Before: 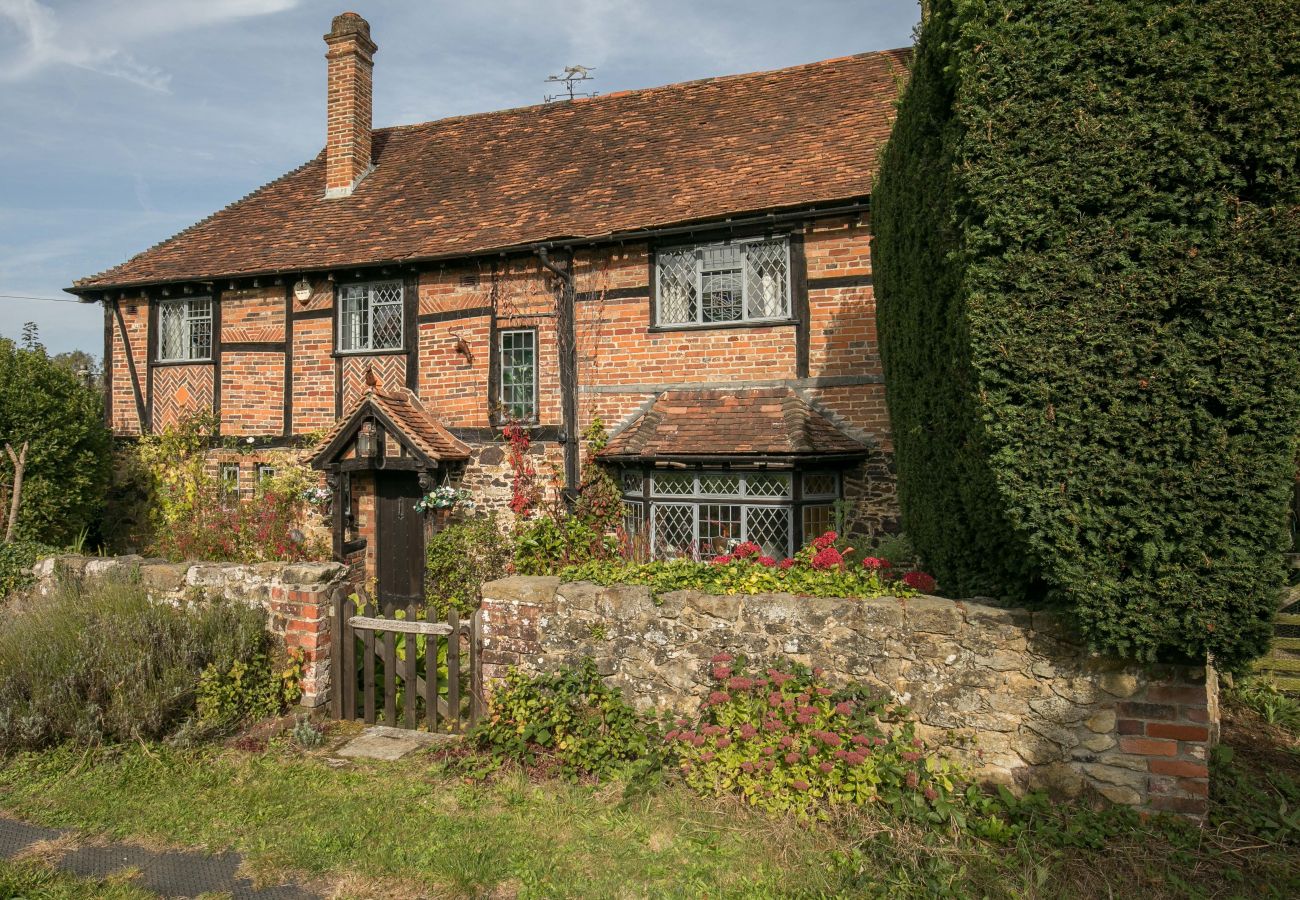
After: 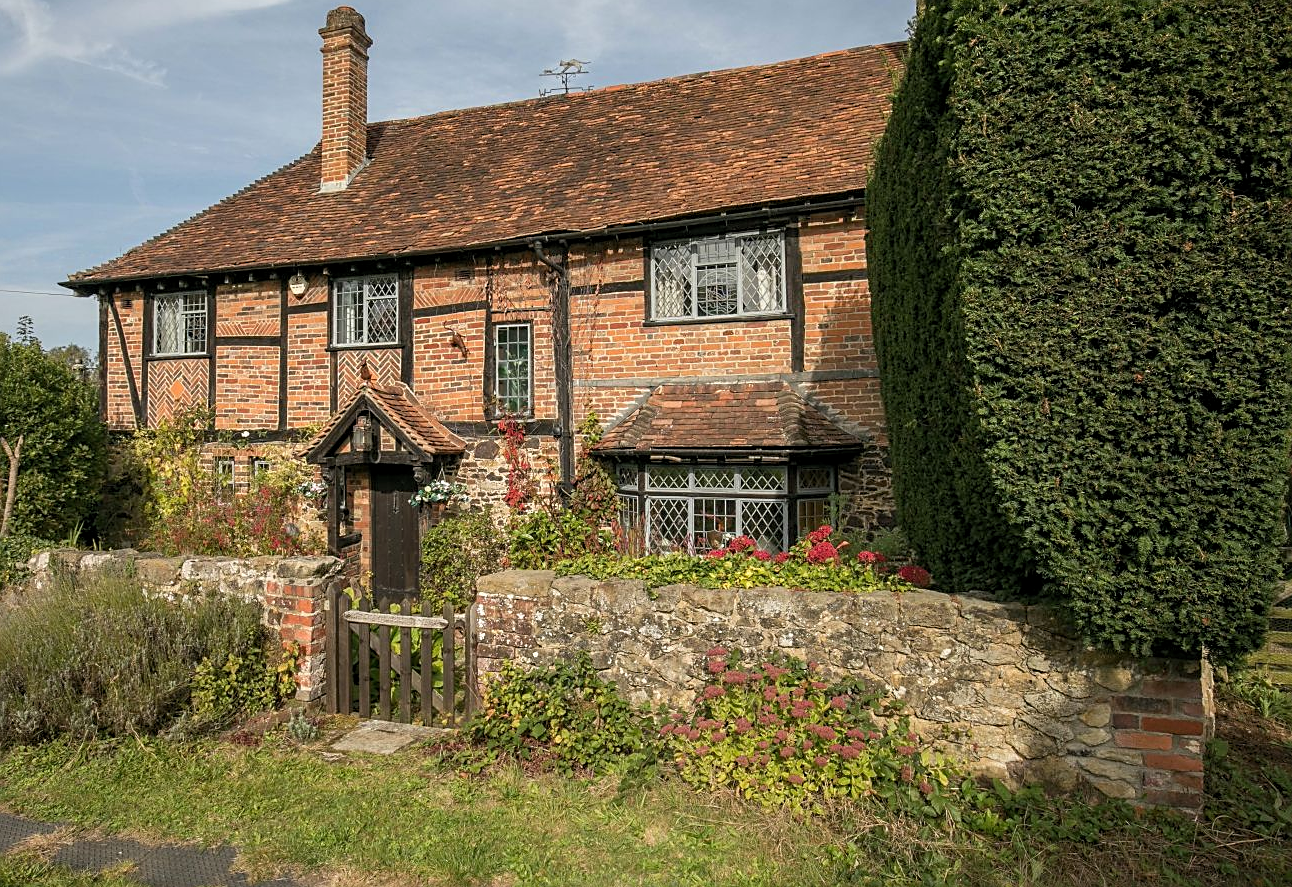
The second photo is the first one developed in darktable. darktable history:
levels: levels [0.018, 0.493, 1]
sharpen: on, module defaults
crop: left 0.421%, top 0.733%, right 0.176%, bottom 0.694%
